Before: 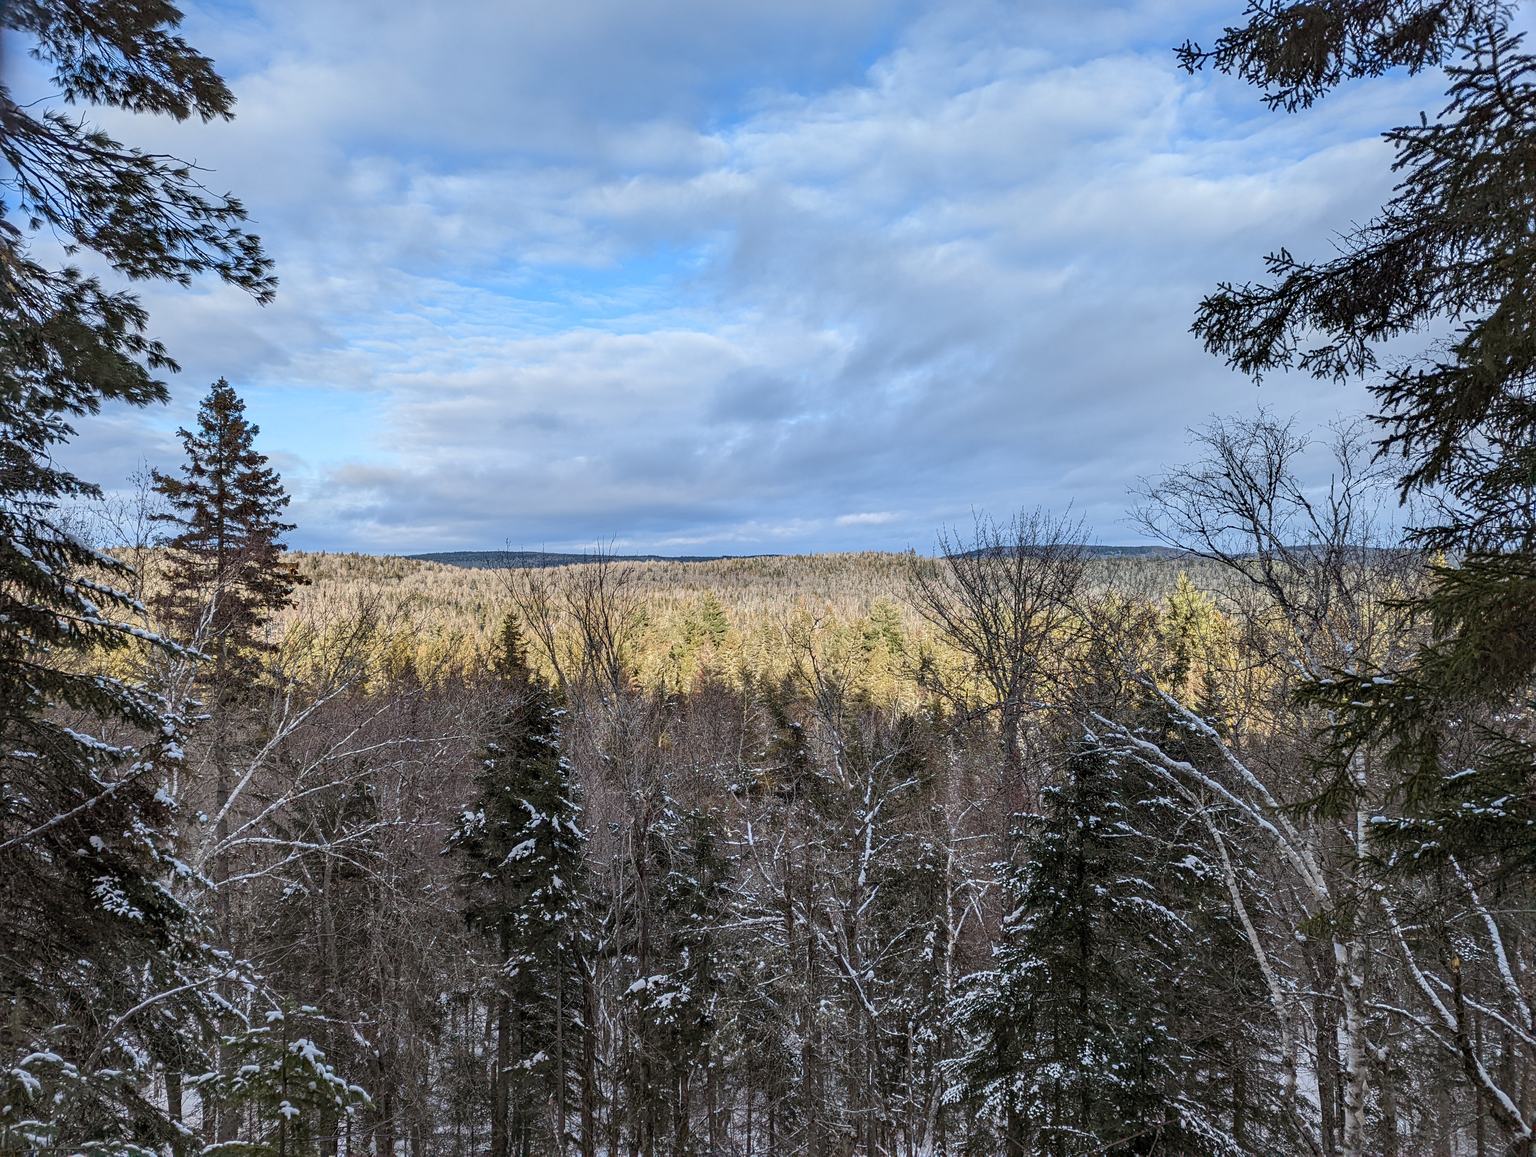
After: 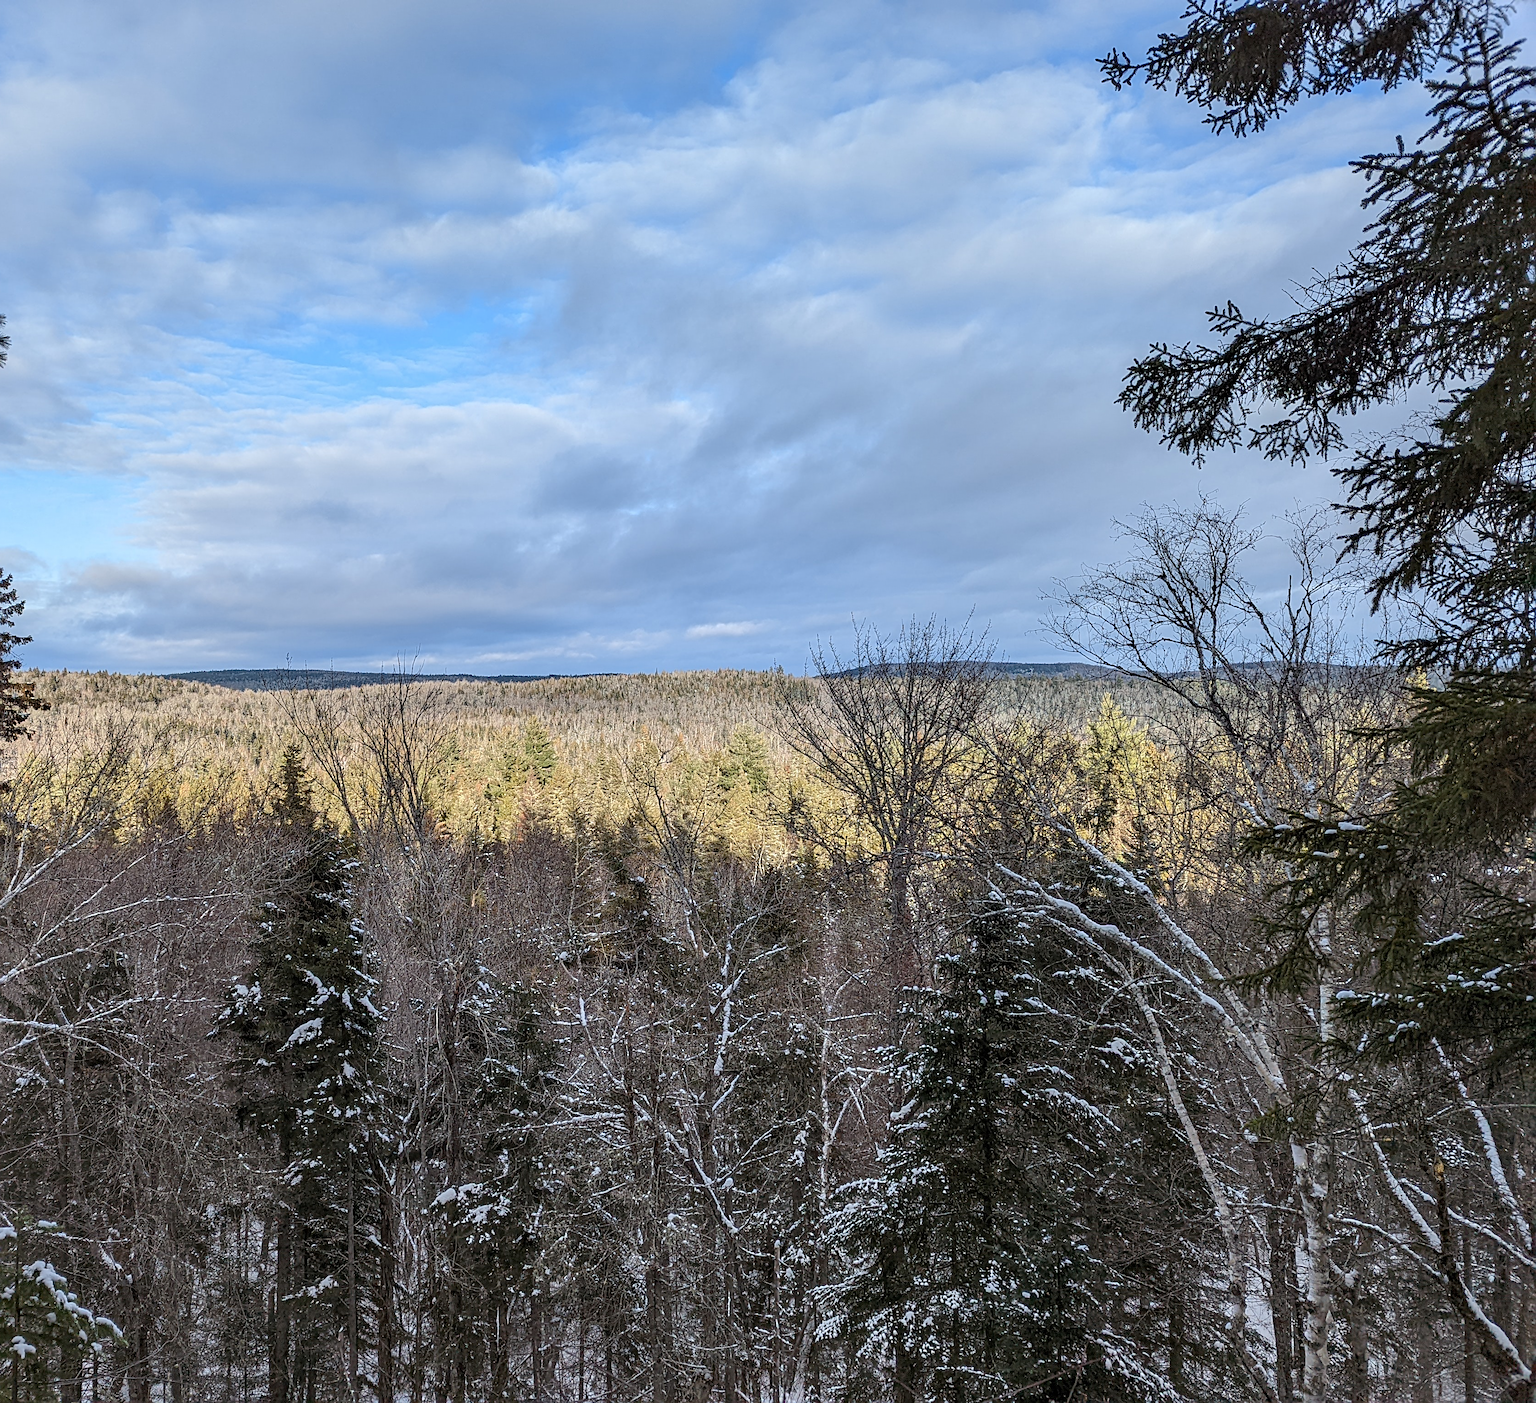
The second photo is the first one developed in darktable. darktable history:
tone equalizer: edges refinement/feathering 500, mask exposure compensation -1.57 EV, preserve details no
crop: left 17.618%, bottom 0.032%
sharpen: radius 2.159, amount 0.378, threshold 0.217
